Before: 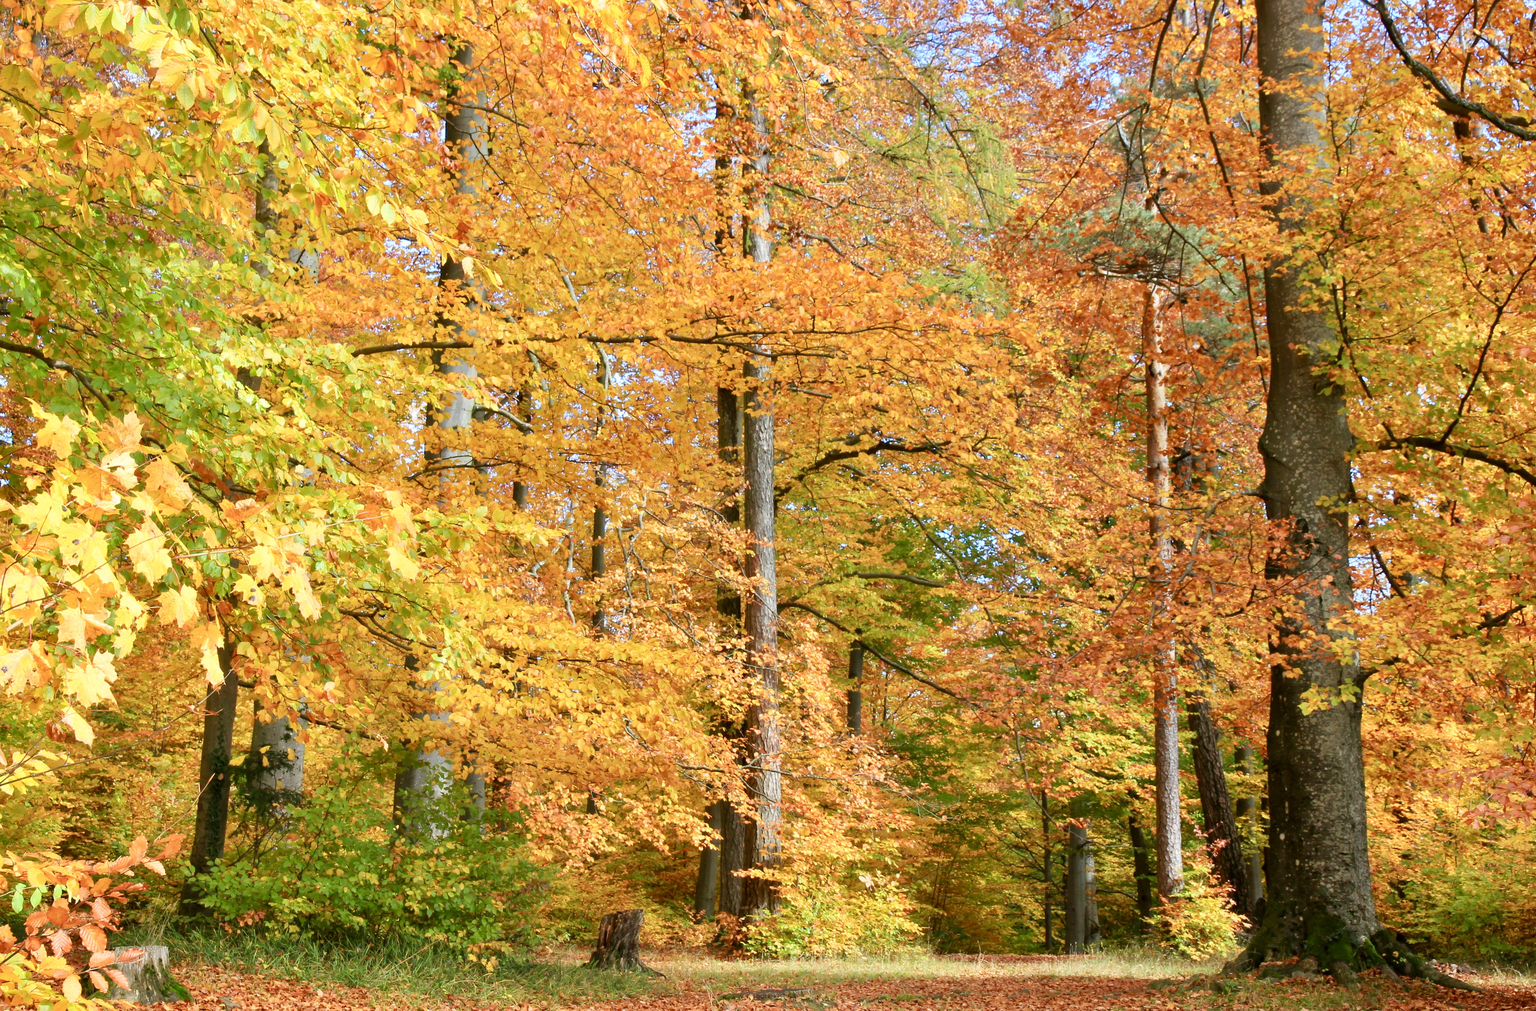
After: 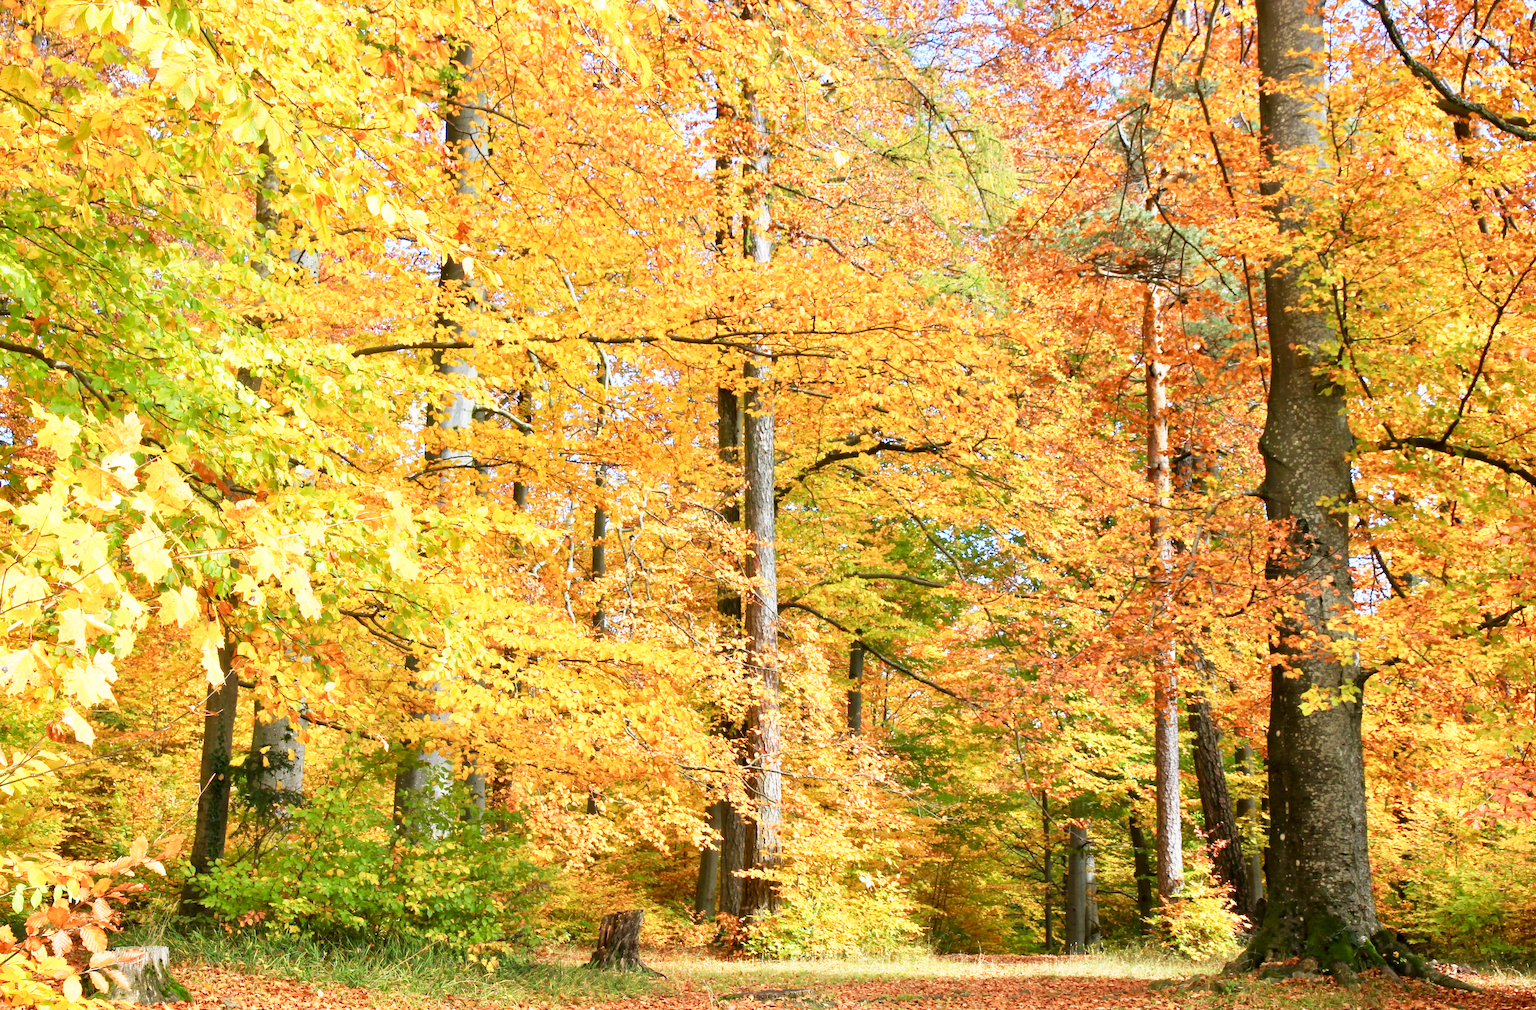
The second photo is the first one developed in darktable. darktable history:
base curve: curves: ch0 [(0, 0) (0.557, 0.834) (1, 1)], preserve colors none
haze removal: compatibility mode true, adaptive false
